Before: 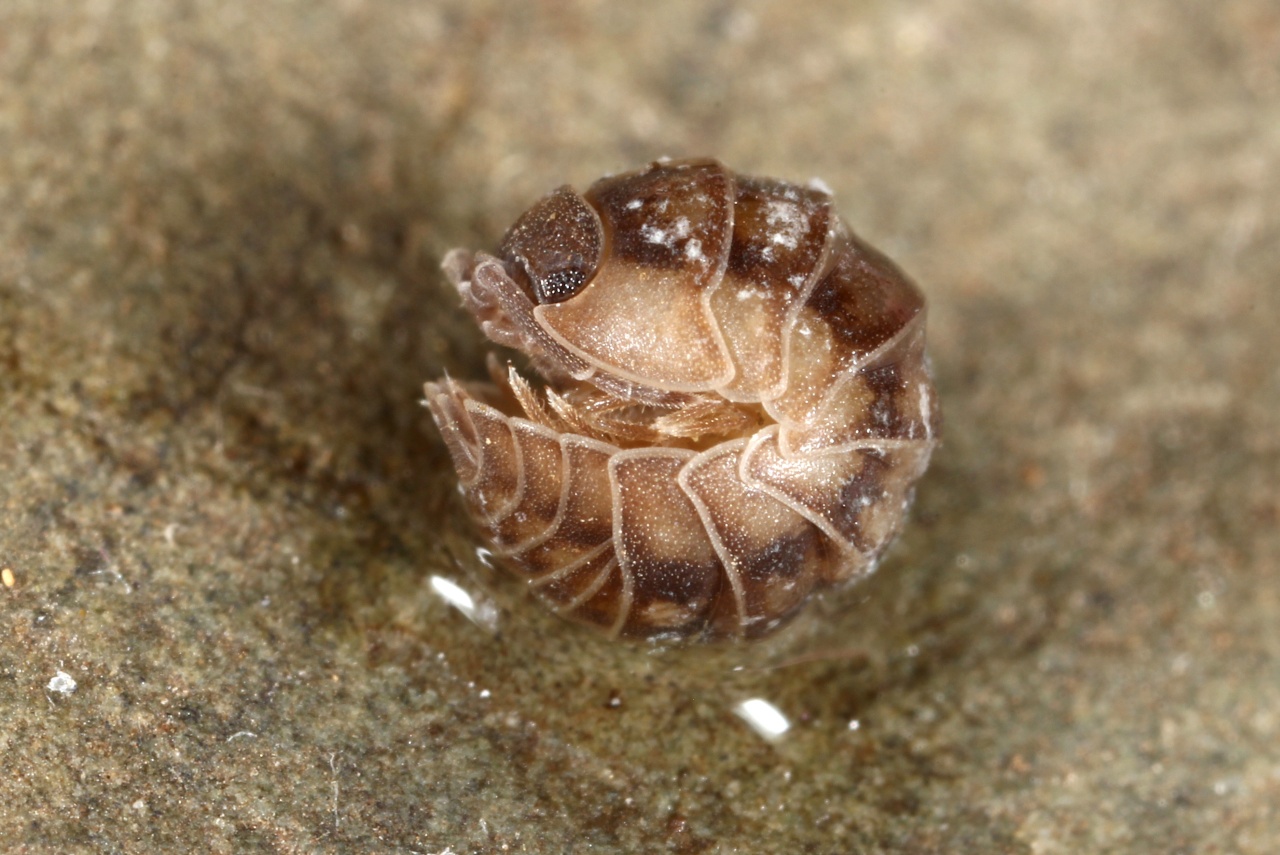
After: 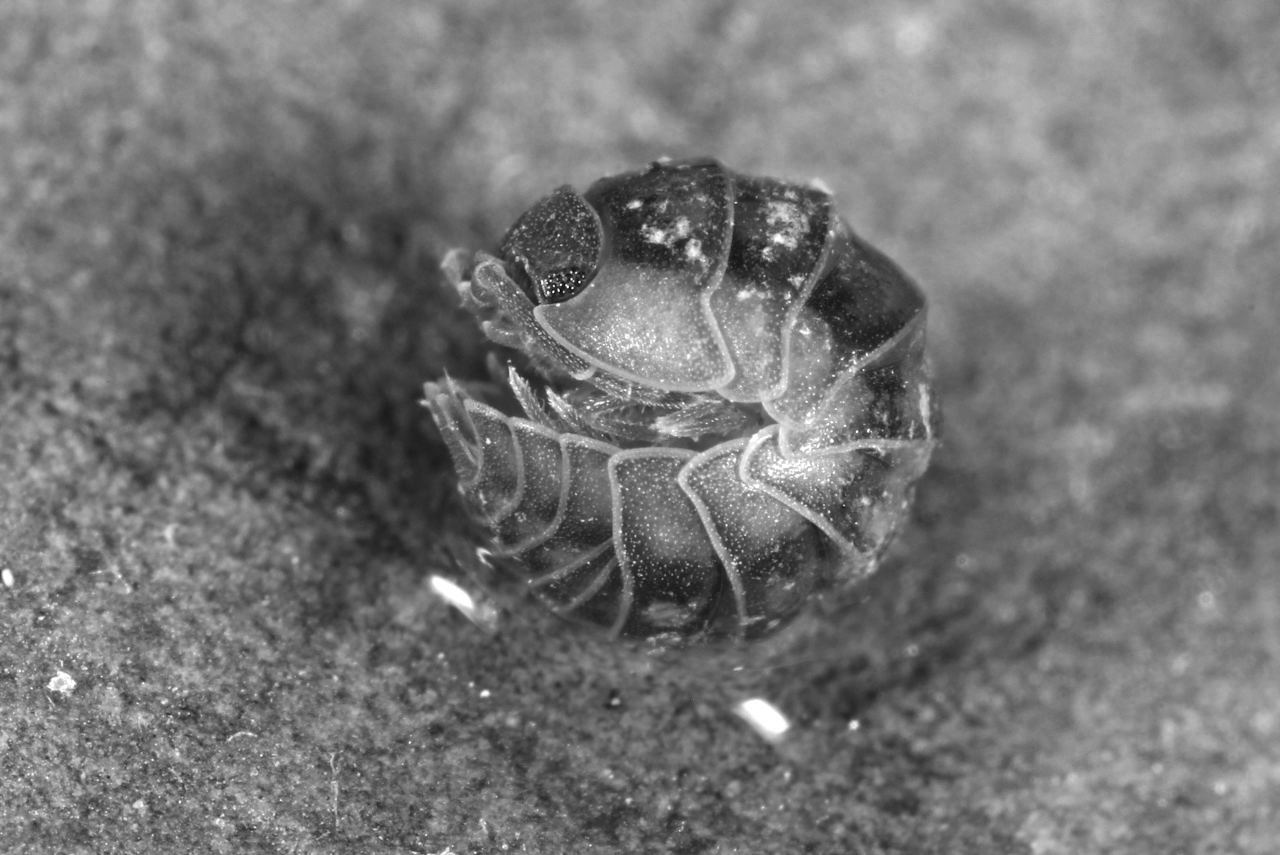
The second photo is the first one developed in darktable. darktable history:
color zones: curves: ch0 [(0.002, 0.593) (0.143, 0.417) (0.285, 0.541) (0.455, 0.289) (0.608, 0.327) (0.727, 0.283) (0.869, 0.571) (1, 0.603)]; ch1 [(0, 0) (0.143, 0) (0.286, 0) (0.429, 0) (0.571, 0) (0.714, 0) (0.857, 0)]
shadows and highlights: radius 118.69, shadows 42.21, highlights -61.56, soften with gaussian
haze removal: compatibility mode true, adaptive false
